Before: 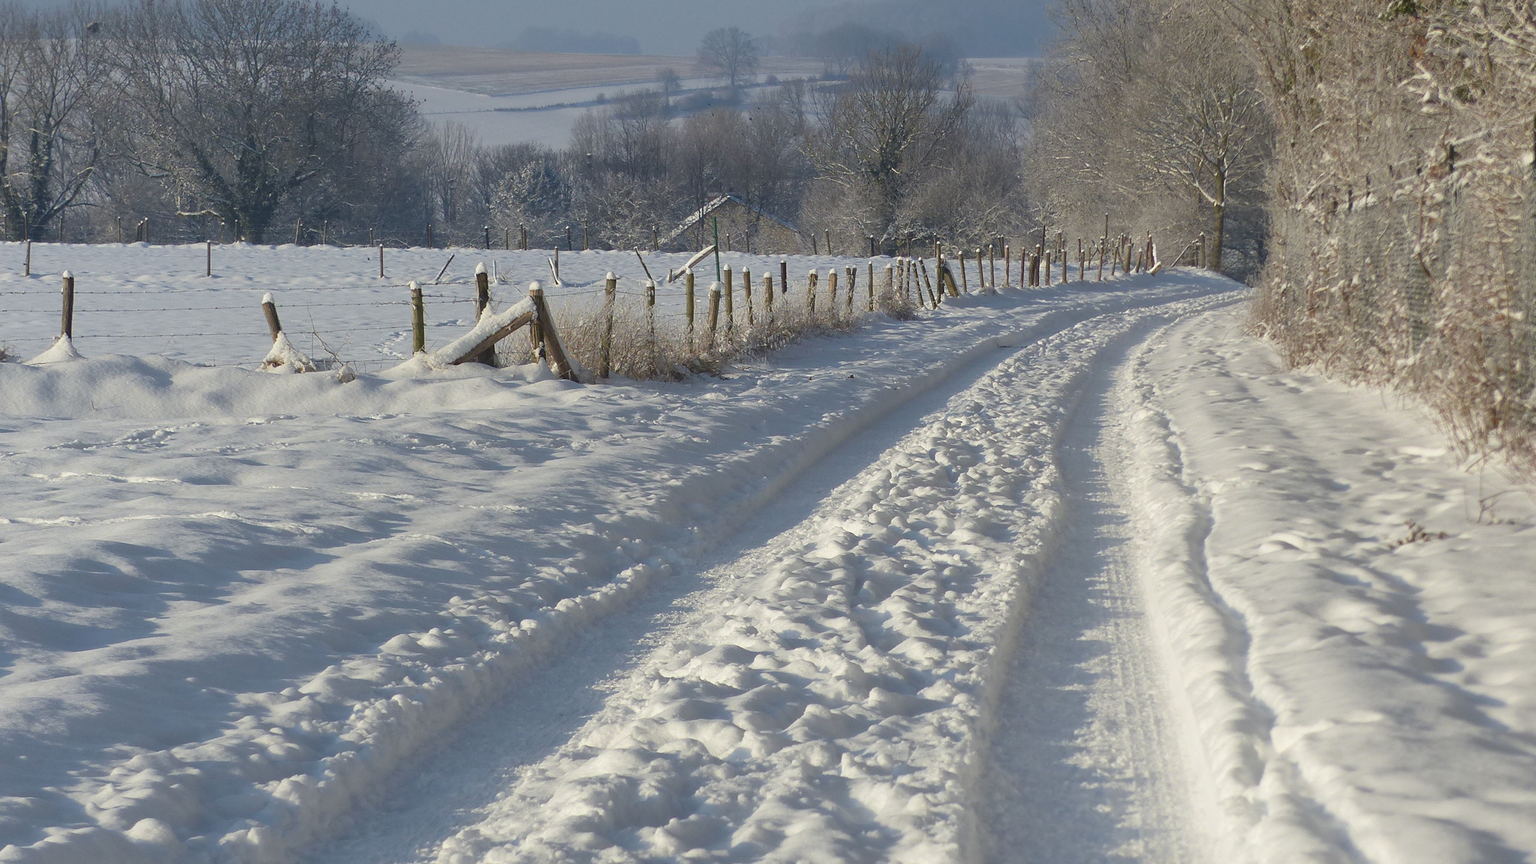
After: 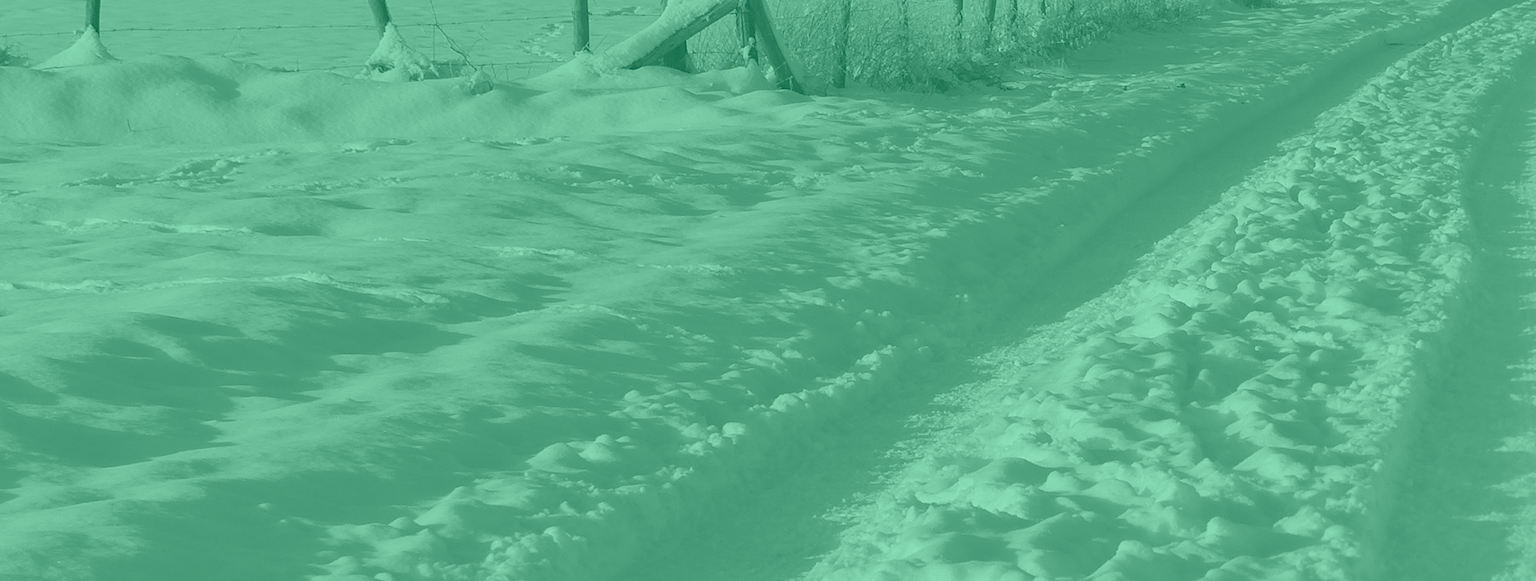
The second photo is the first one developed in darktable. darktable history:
crop: top 36.498%, right 27.964%, bottom 14.995%
colorize: hue 147.6°, saturation 65%, lightness 21.64%
